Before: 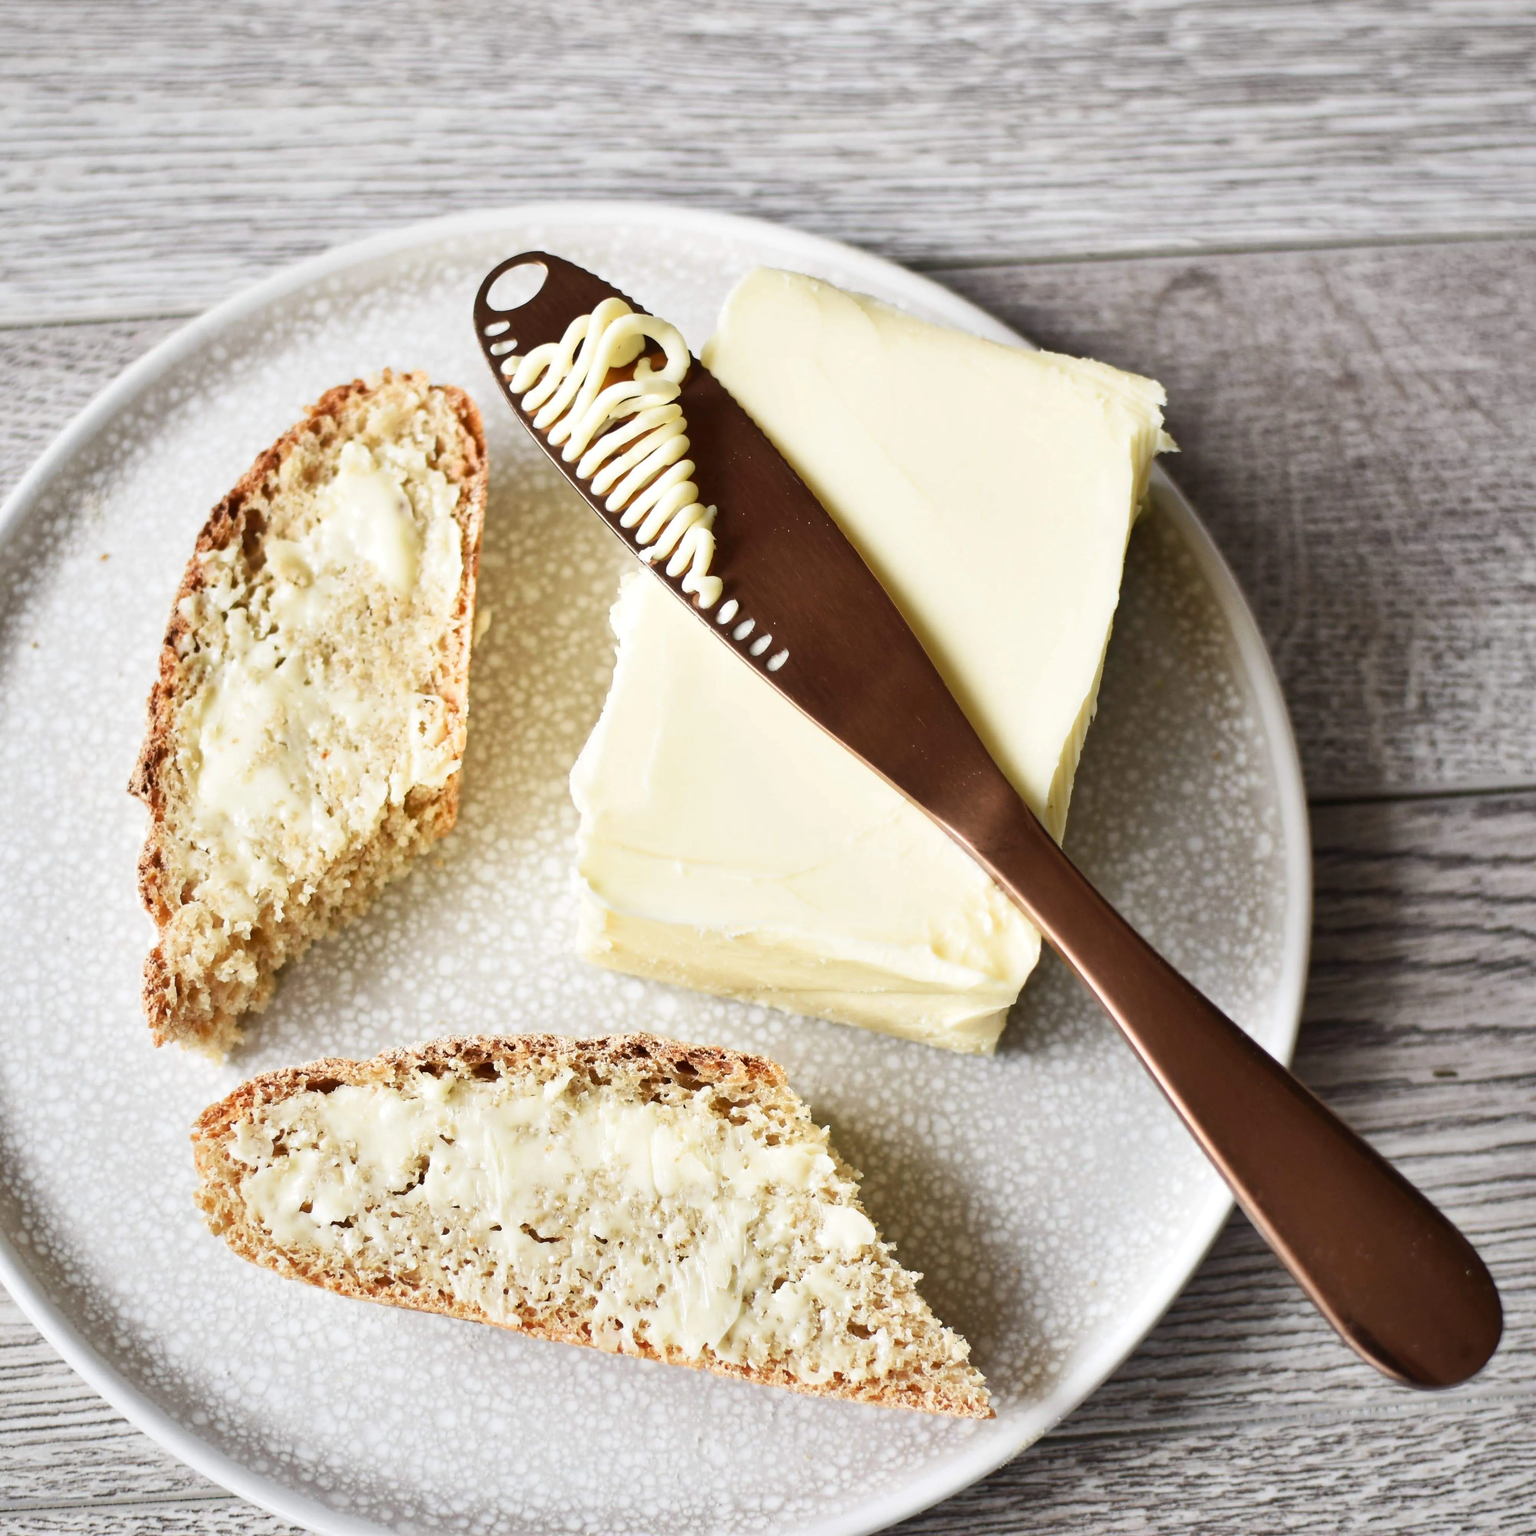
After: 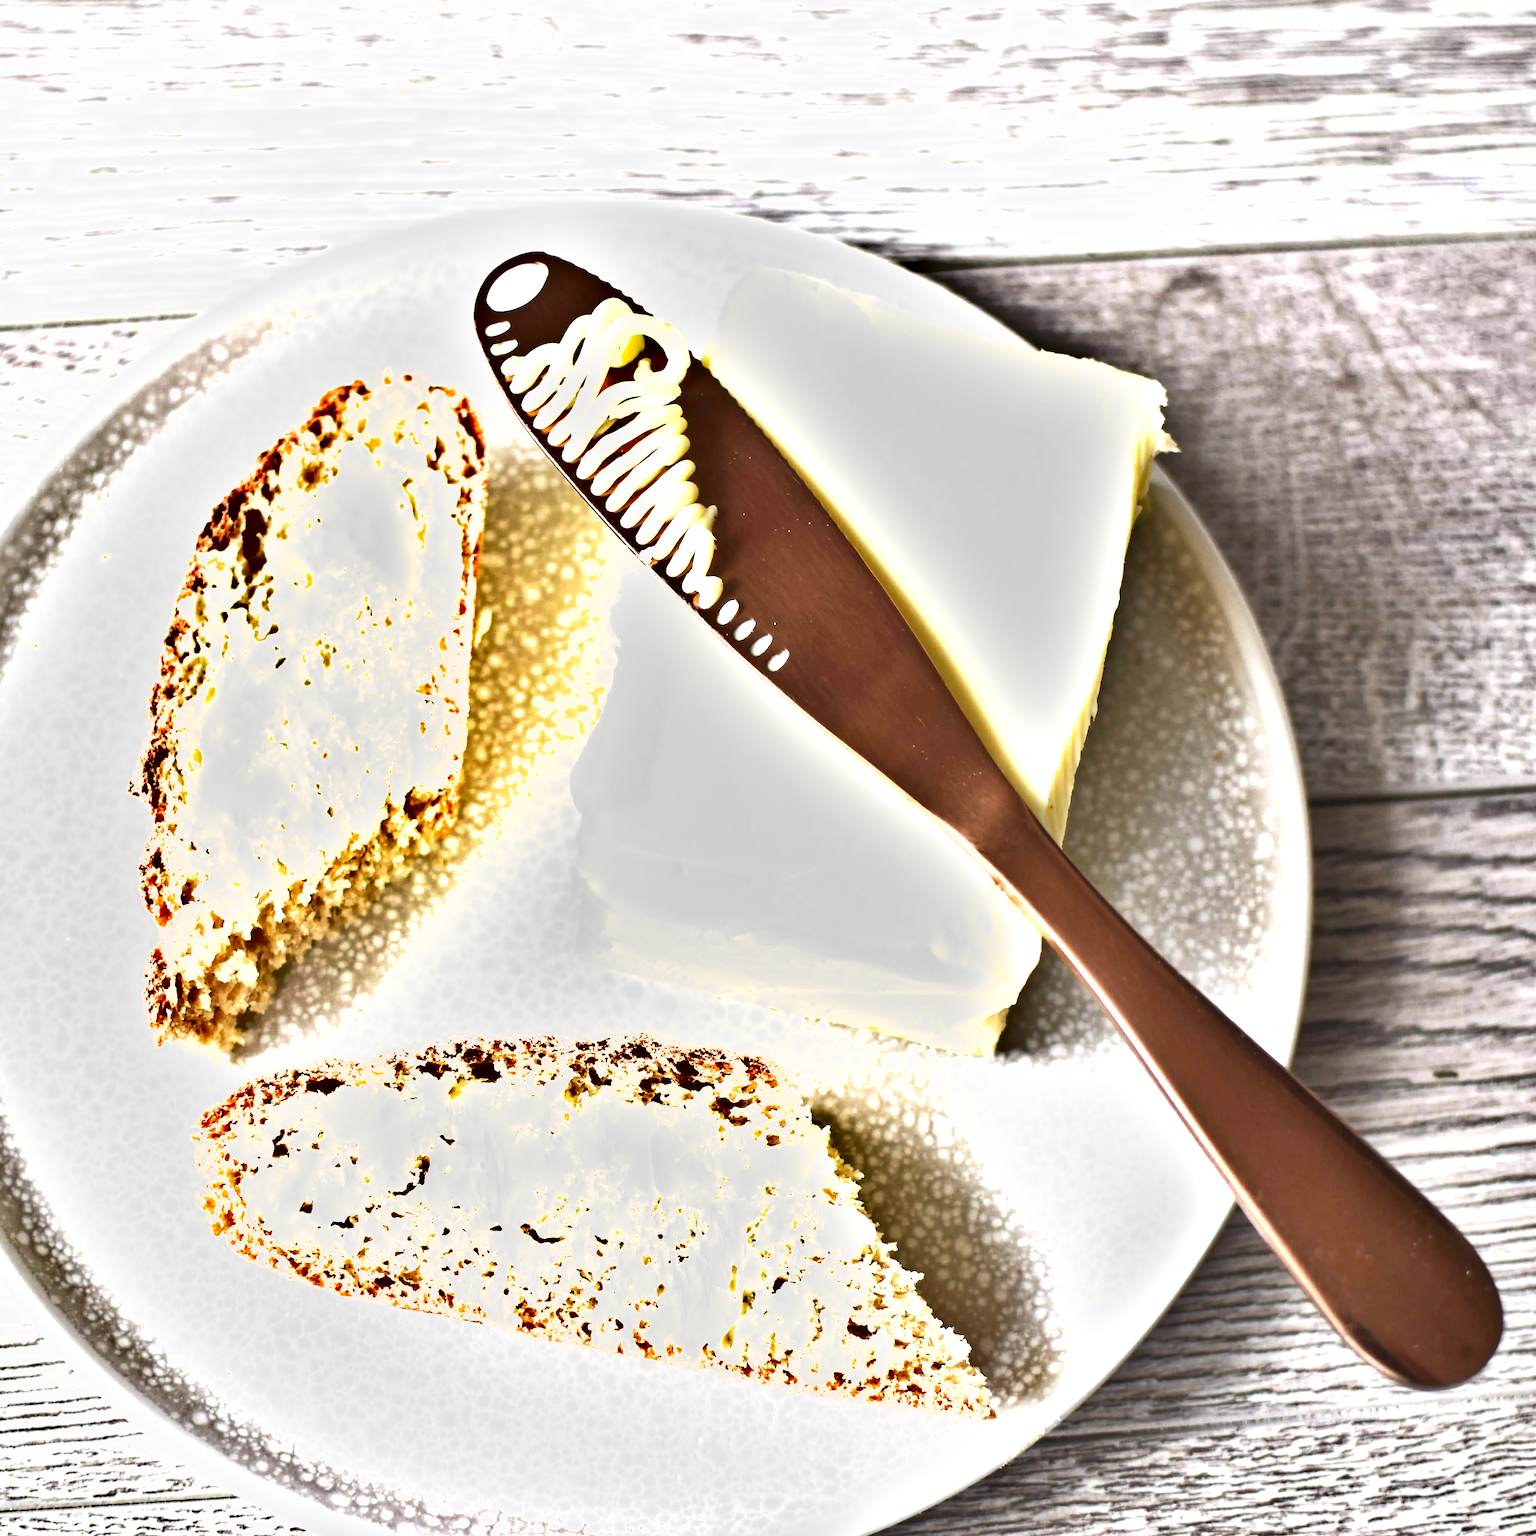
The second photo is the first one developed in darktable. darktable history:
exposure: black level correction 0, exposure 1.173 EV, compensate exposure bias true, compensate highlight preservation false
shadows and highlights: soften with gaussian
